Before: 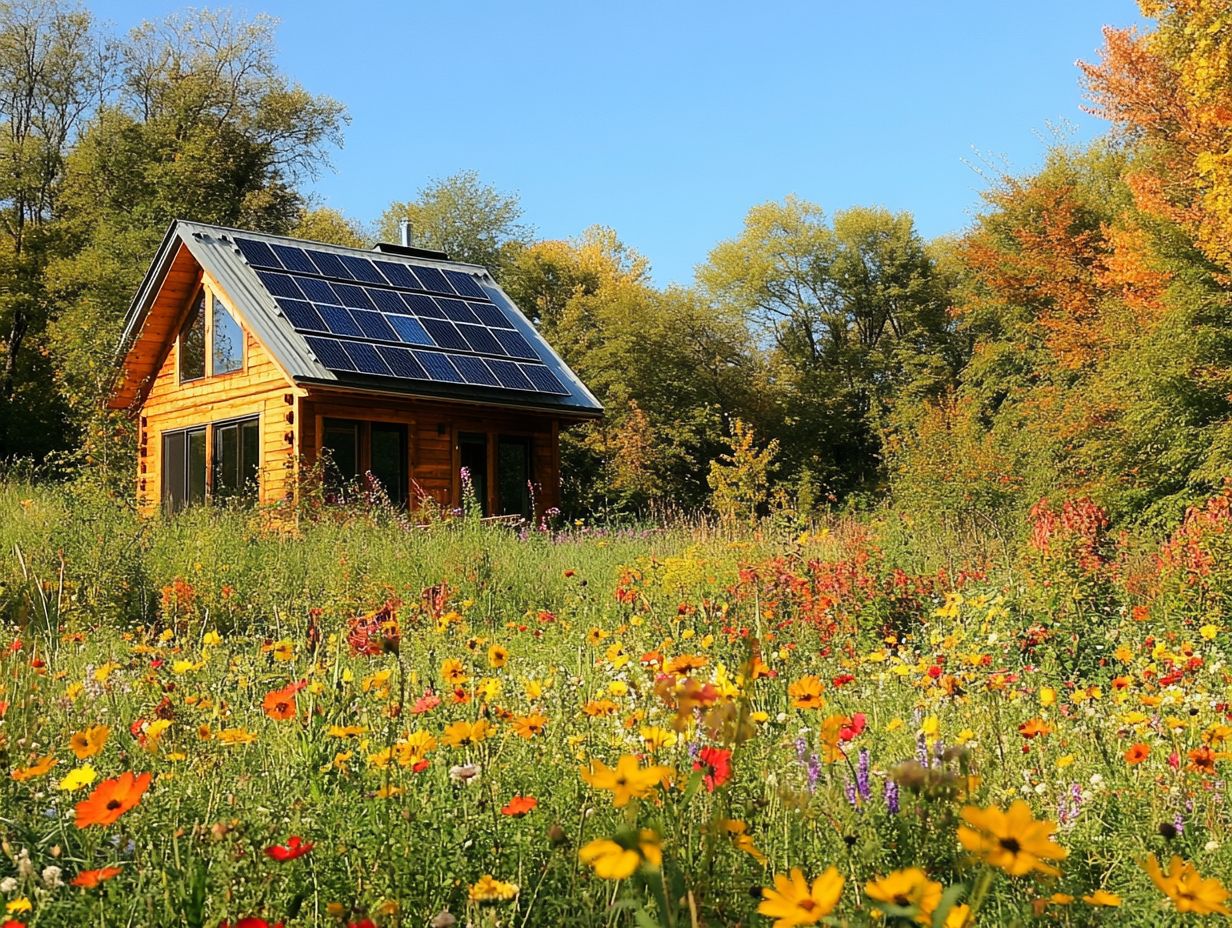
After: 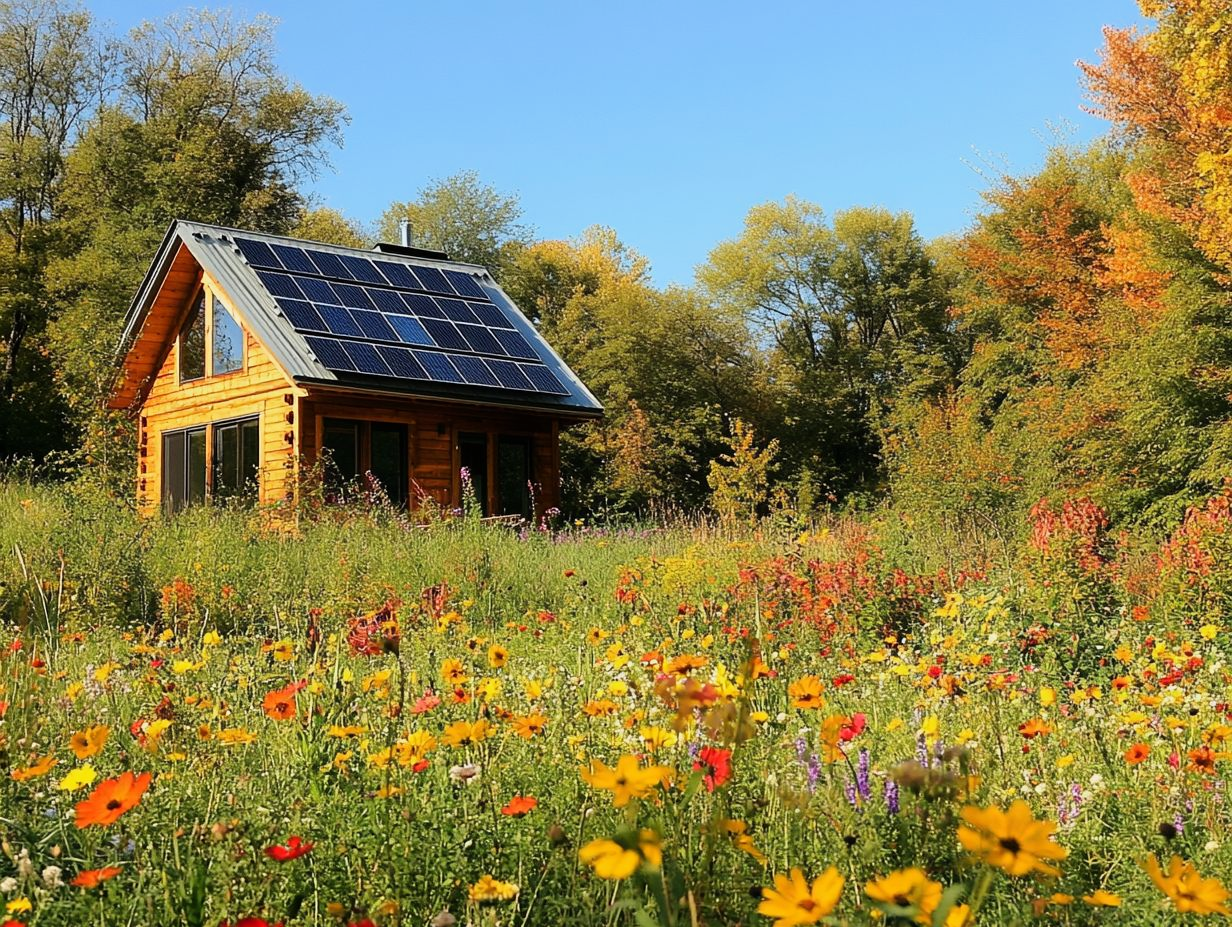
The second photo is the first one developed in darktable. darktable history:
crop: bottom 0.071%
filmic rgb: black relative exposure -16 EV, white relative exposure 2.93 EV, hardness 10.04, color science v6 (2022)
